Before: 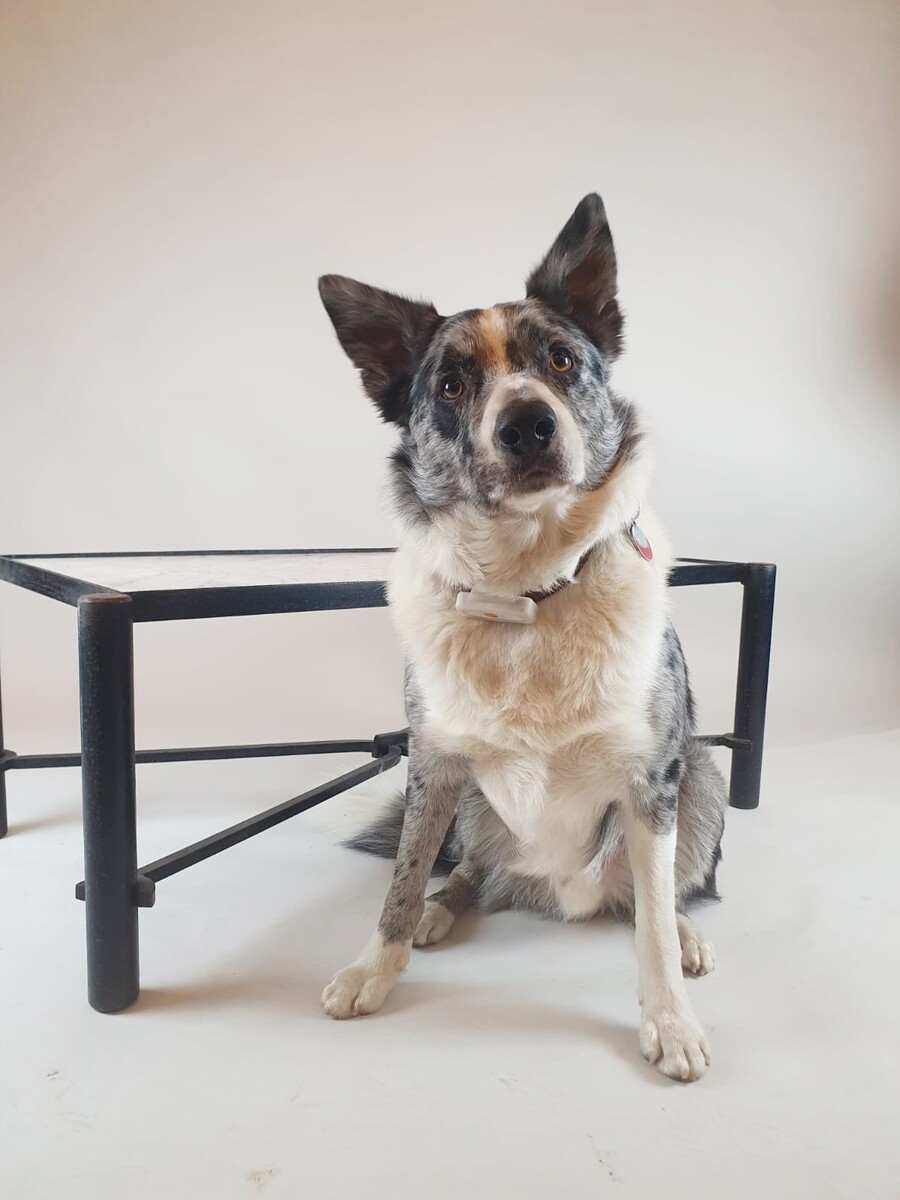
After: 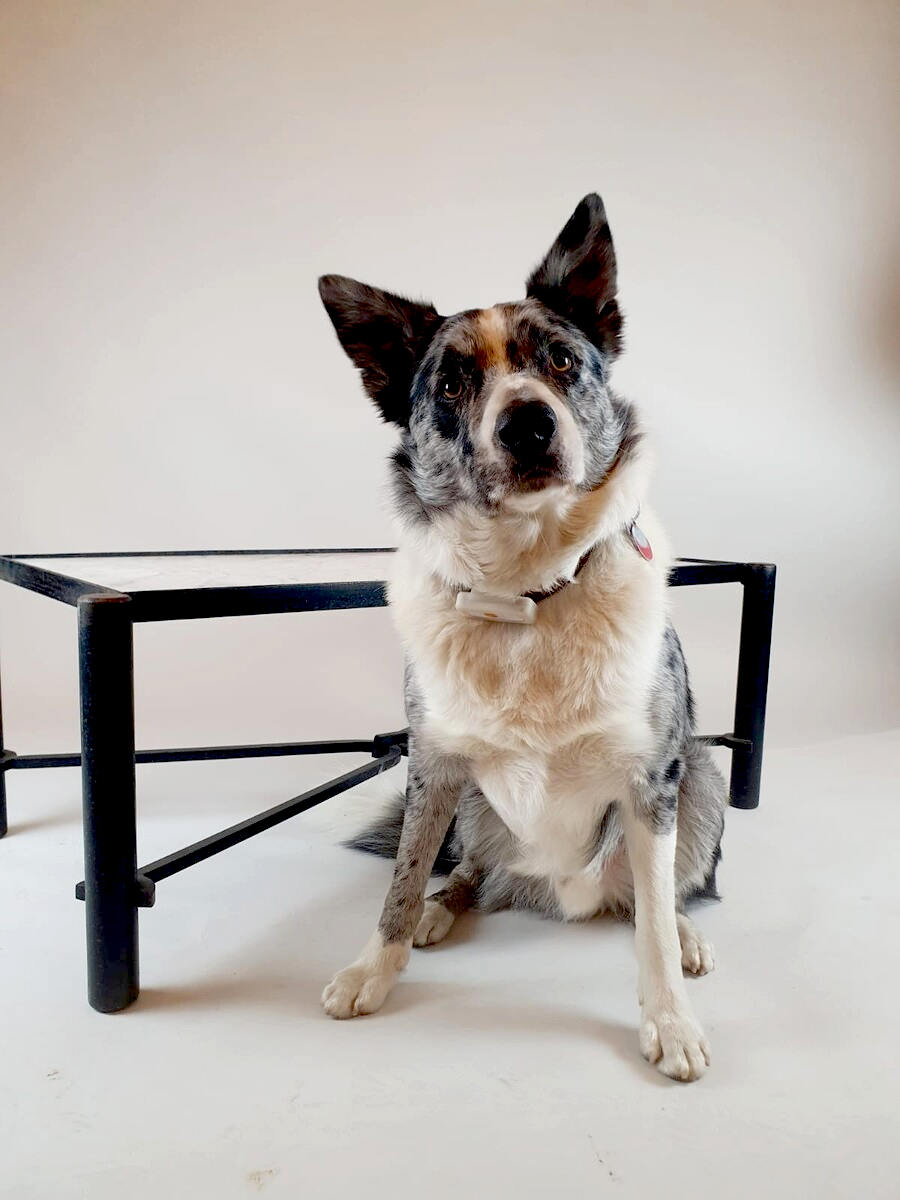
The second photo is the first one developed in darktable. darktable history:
exposure: black level correction 0.048, exposure 0.012 EV, compensate highlight preservation false
